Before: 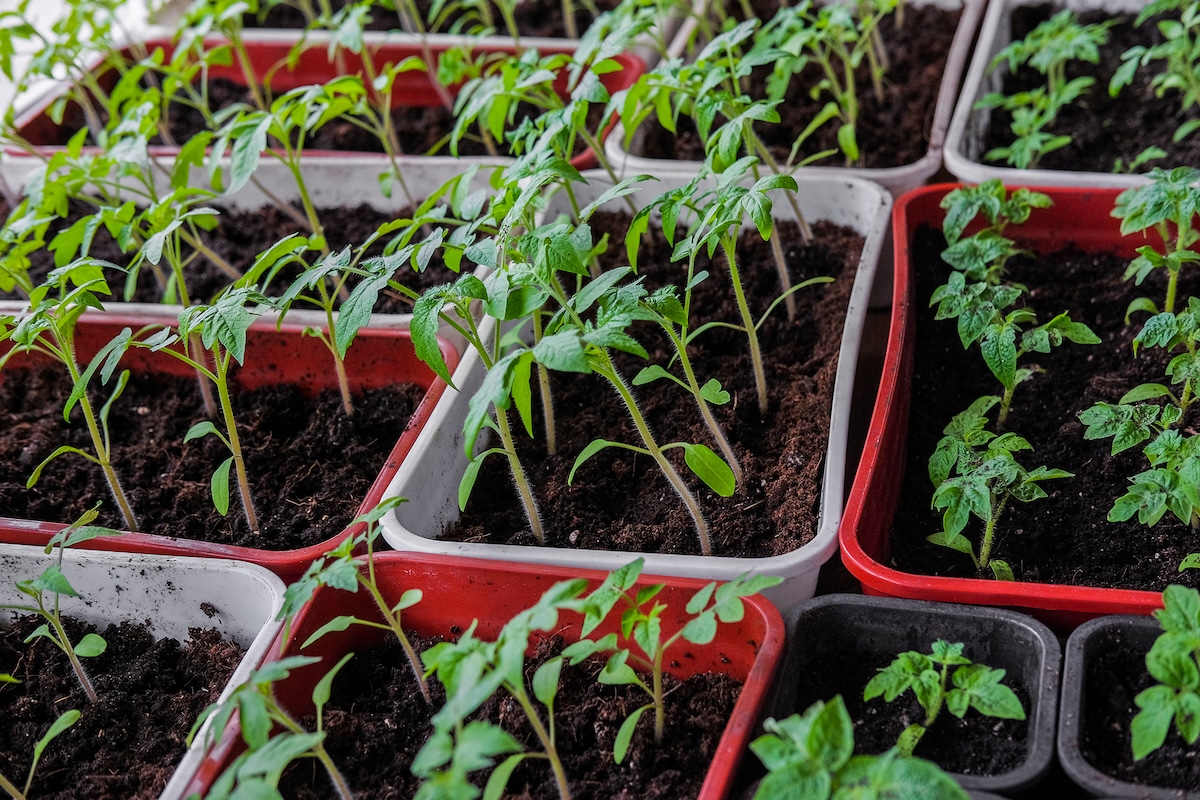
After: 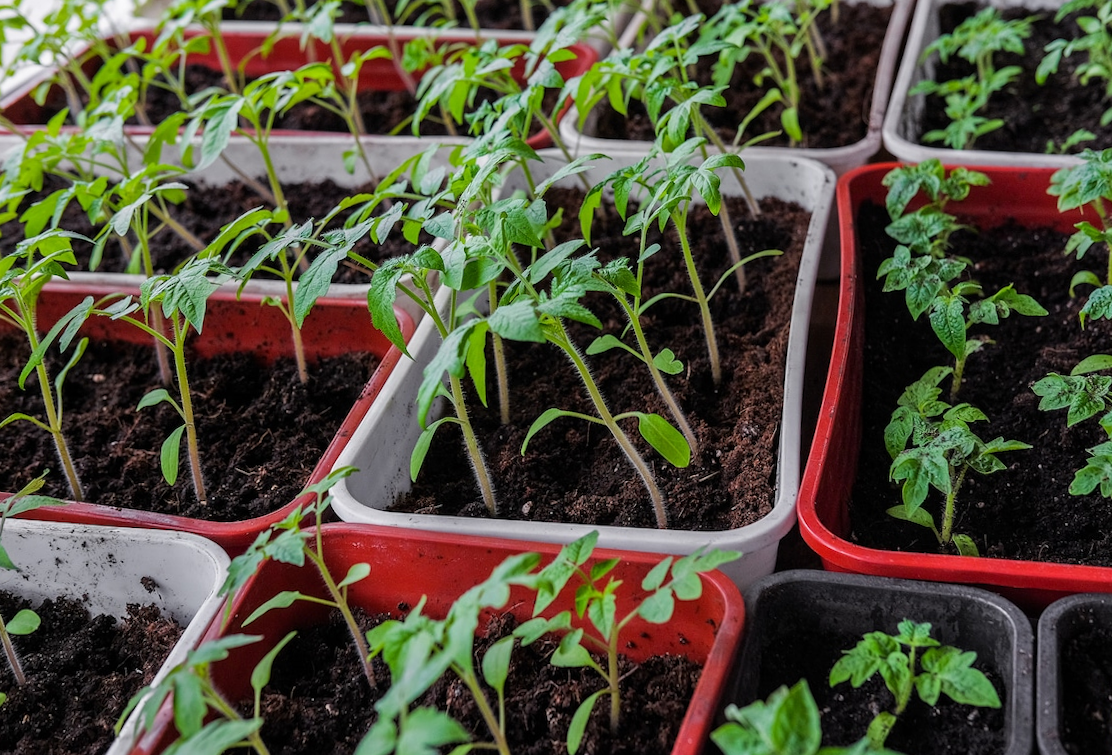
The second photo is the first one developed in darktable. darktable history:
crop: top 0.448%, right 0.264%, bottom 5.045%
rotate and perspective: rotation 0.215°, lens shift (vertical) -0.139, crop left 0.069, crop right 0.939, crop top 0.002, crop bottom 0.996
